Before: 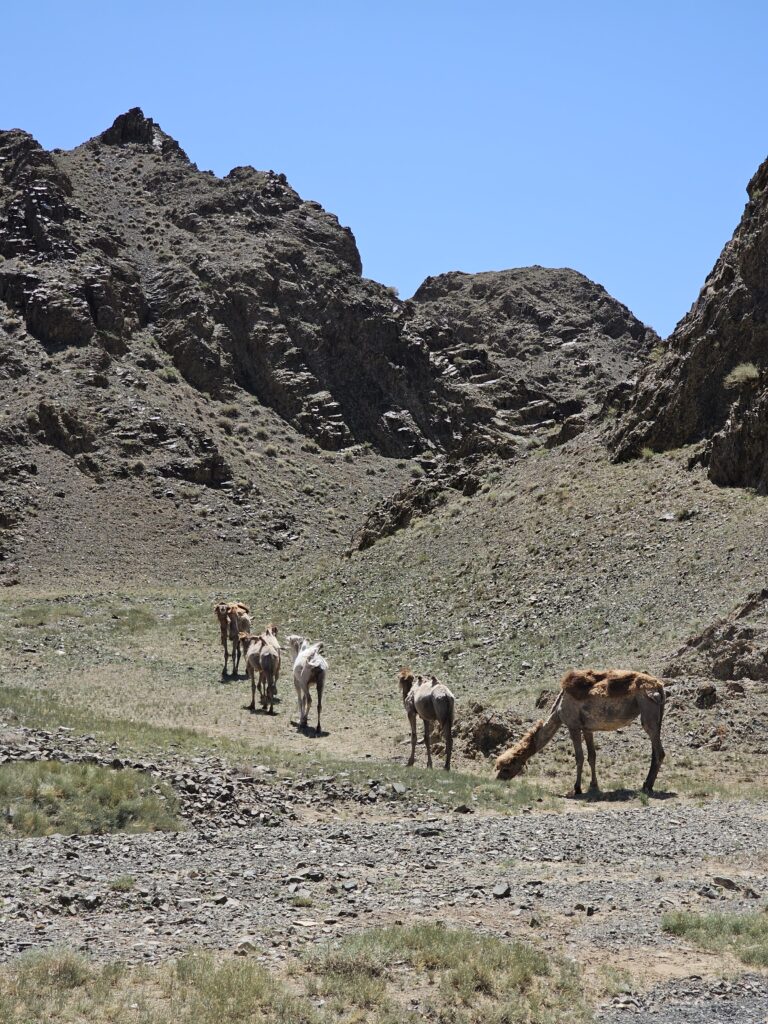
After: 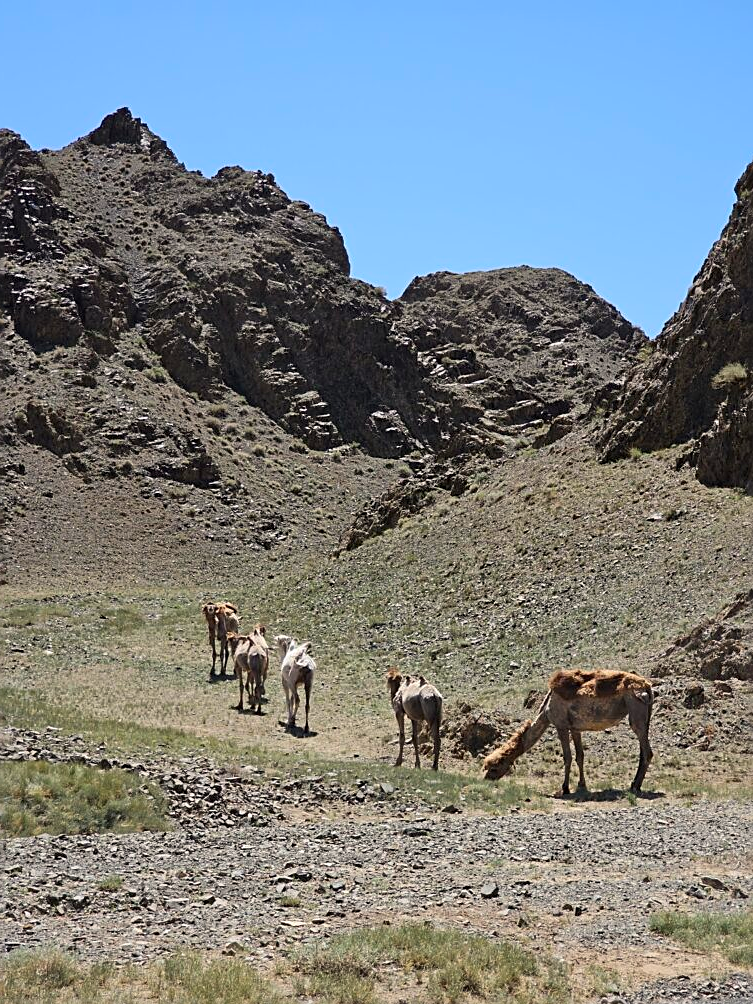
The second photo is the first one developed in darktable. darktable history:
color correction: highlights a* 0.856, highlights b* 2.88, saturation 1.1
crop: left 1.676%, right 0.271%, bottom 1.925%
sharpen: on, module defaults
